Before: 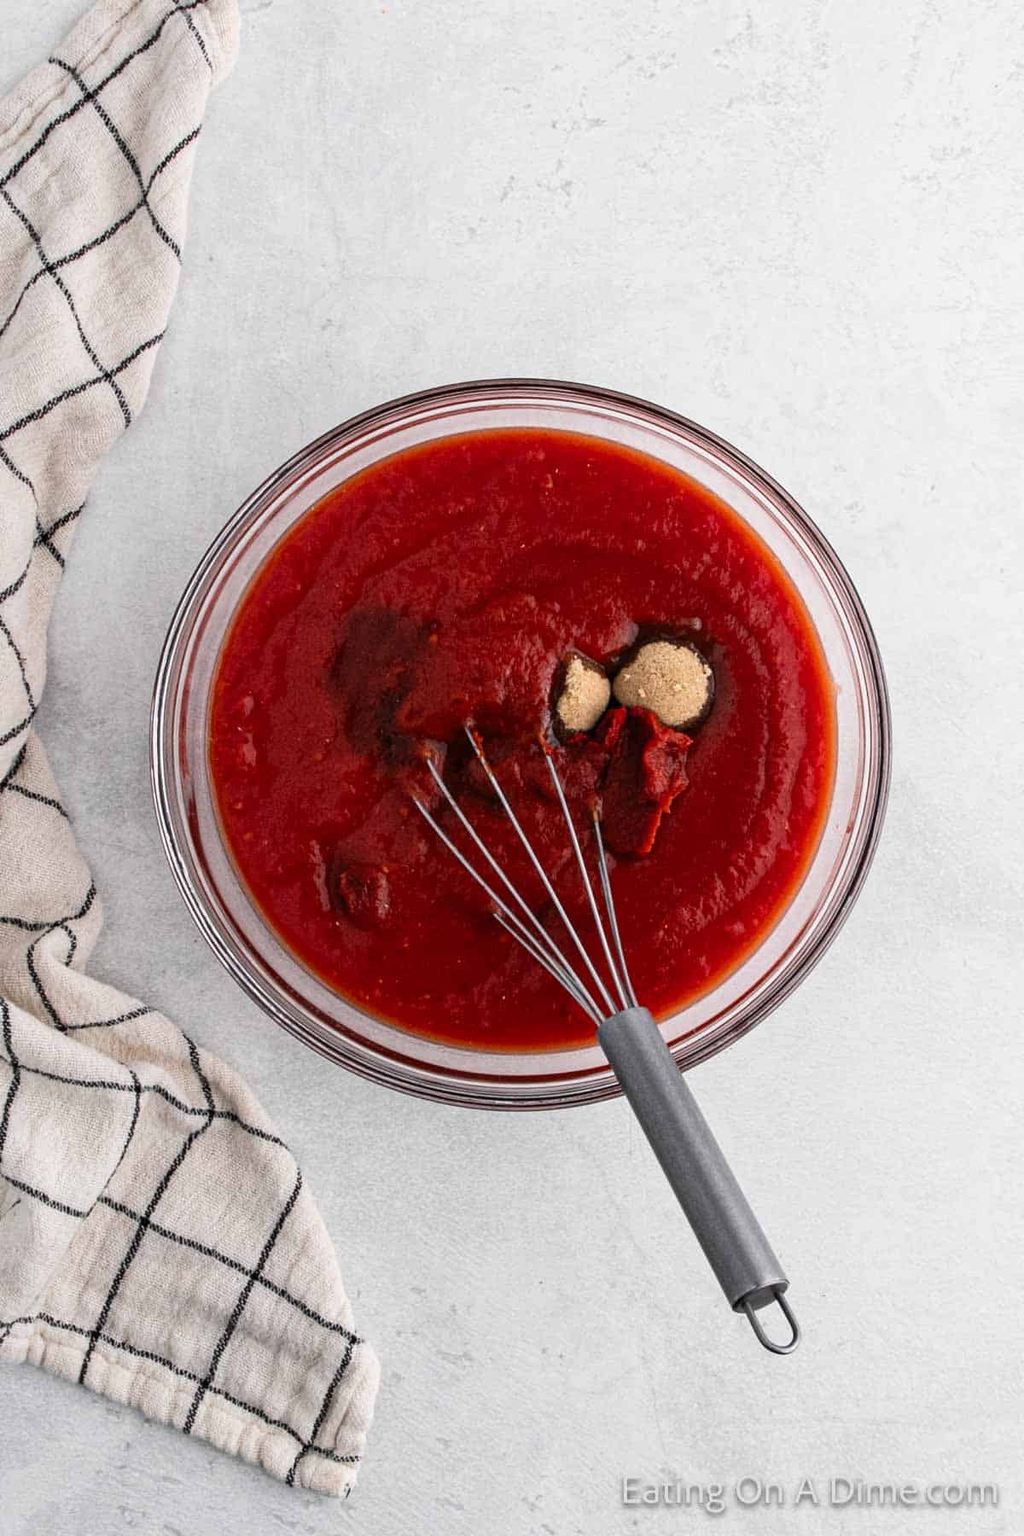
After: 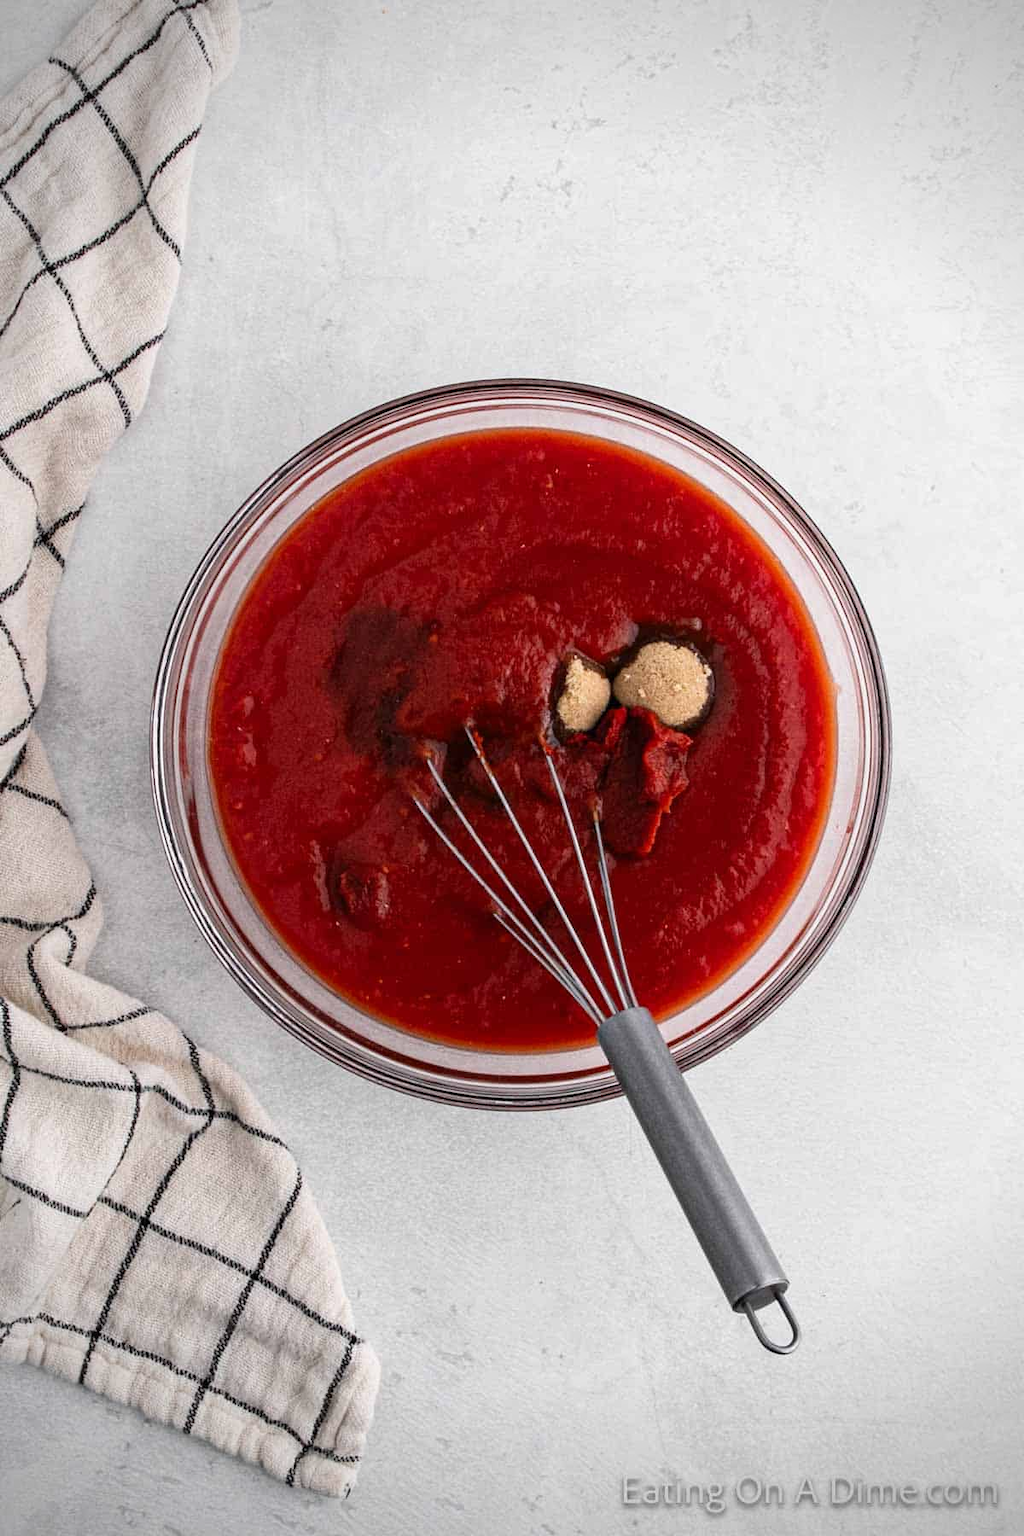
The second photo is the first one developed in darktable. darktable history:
vignetting: fall-off radius 44.88%
